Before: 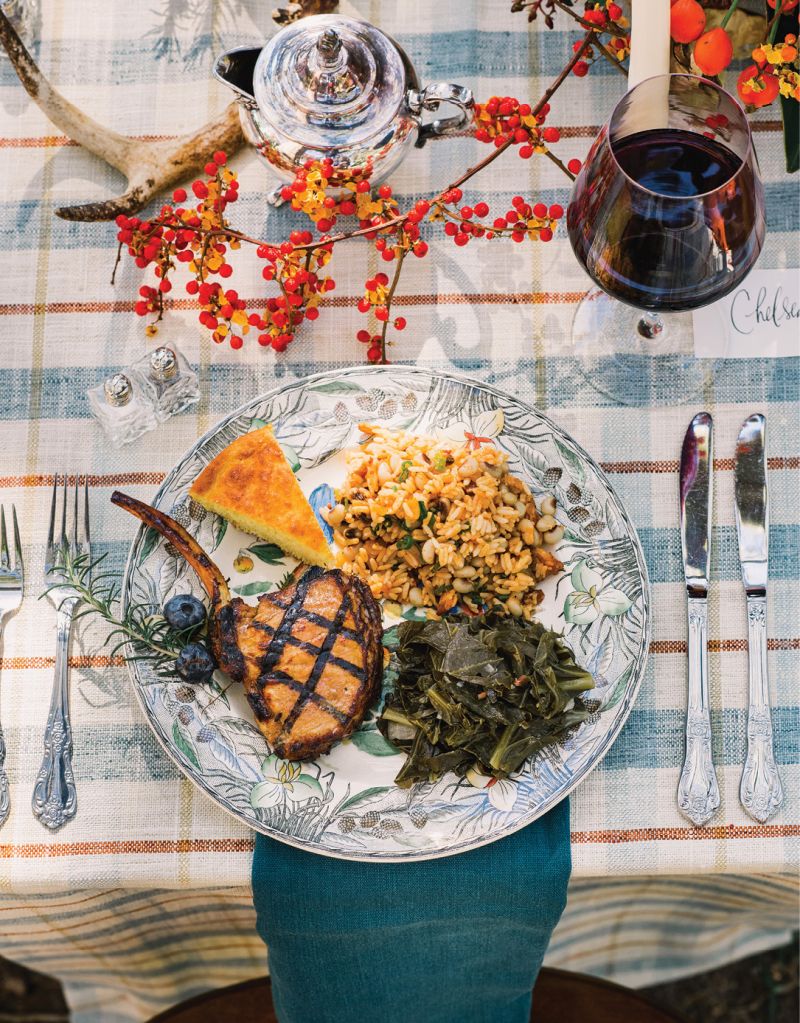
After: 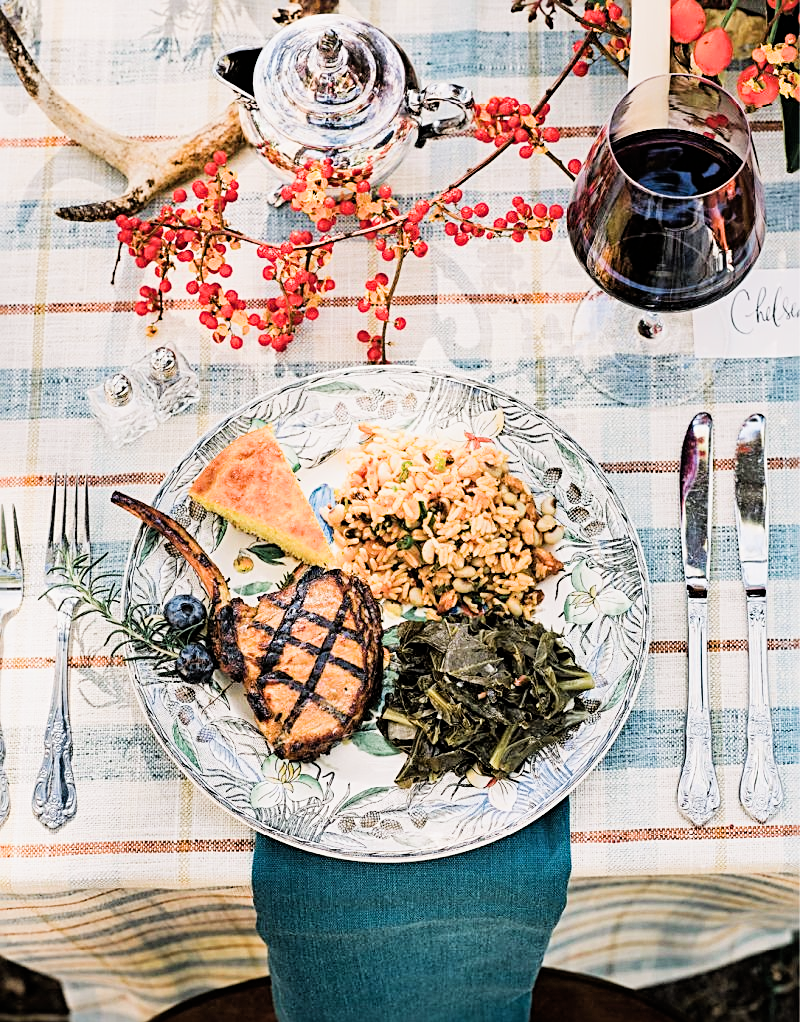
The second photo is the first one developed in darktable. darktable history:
crop: bottom 0.071%
exposure: black level correction 0, exposure 0.9 EV, compensate highlight preservation false
sharpen: radius 2.531, amount 0.628
filmic rgb: black relative exposure -5 EV, hardness 2.88, contrast 1.2, highlights saturation mix -30%
